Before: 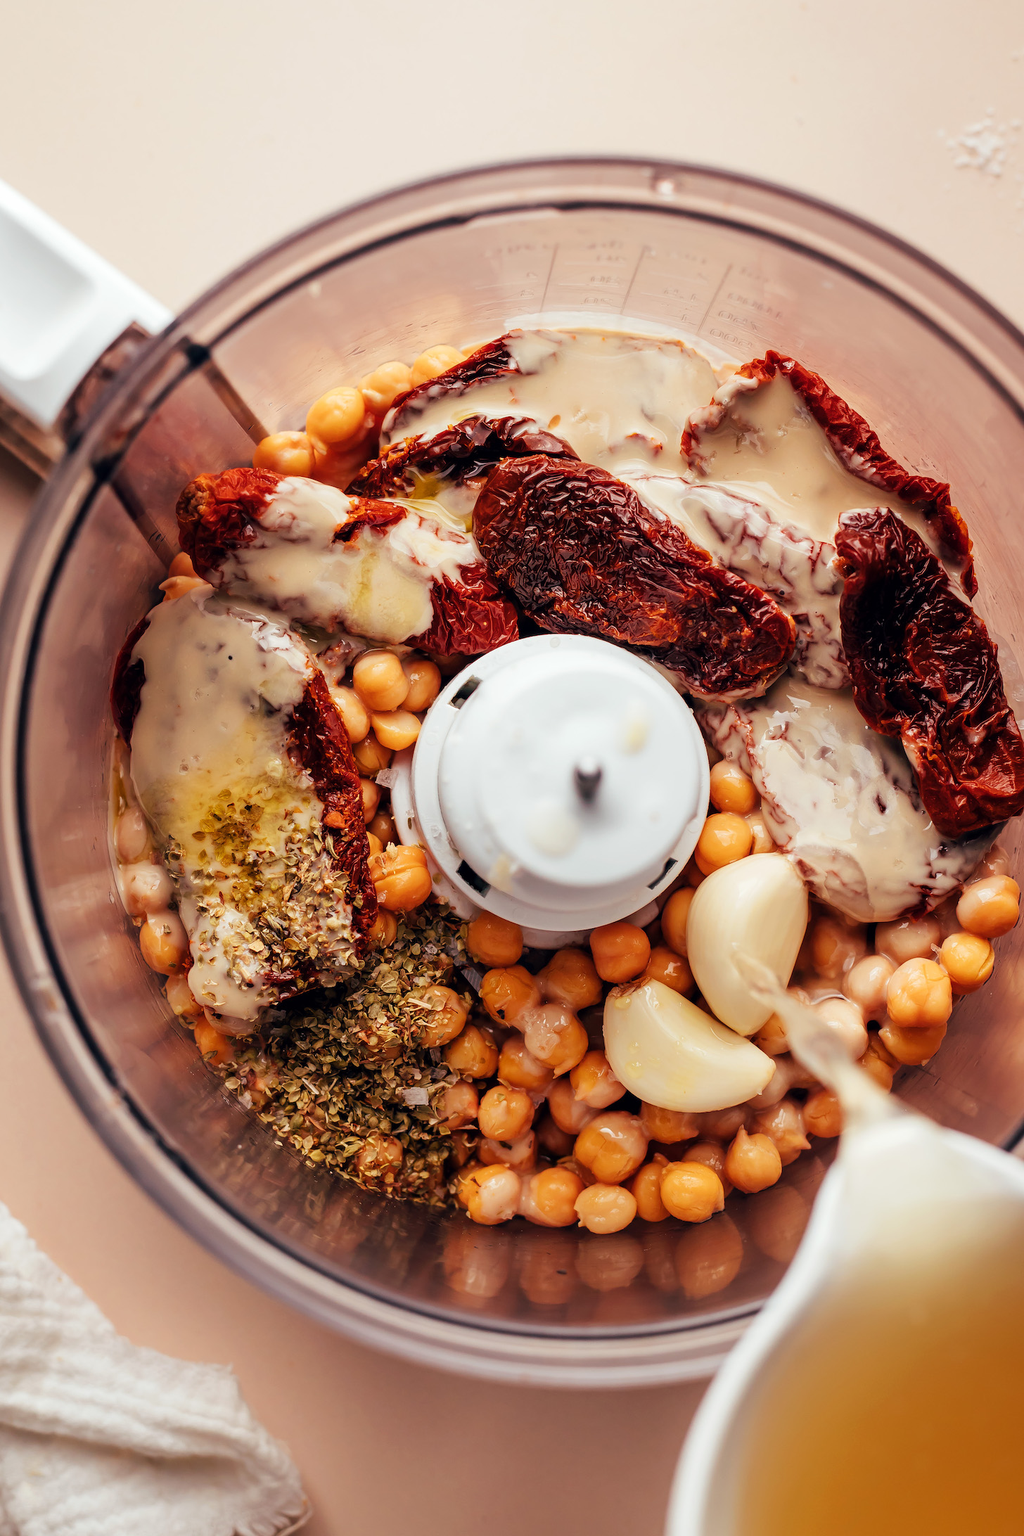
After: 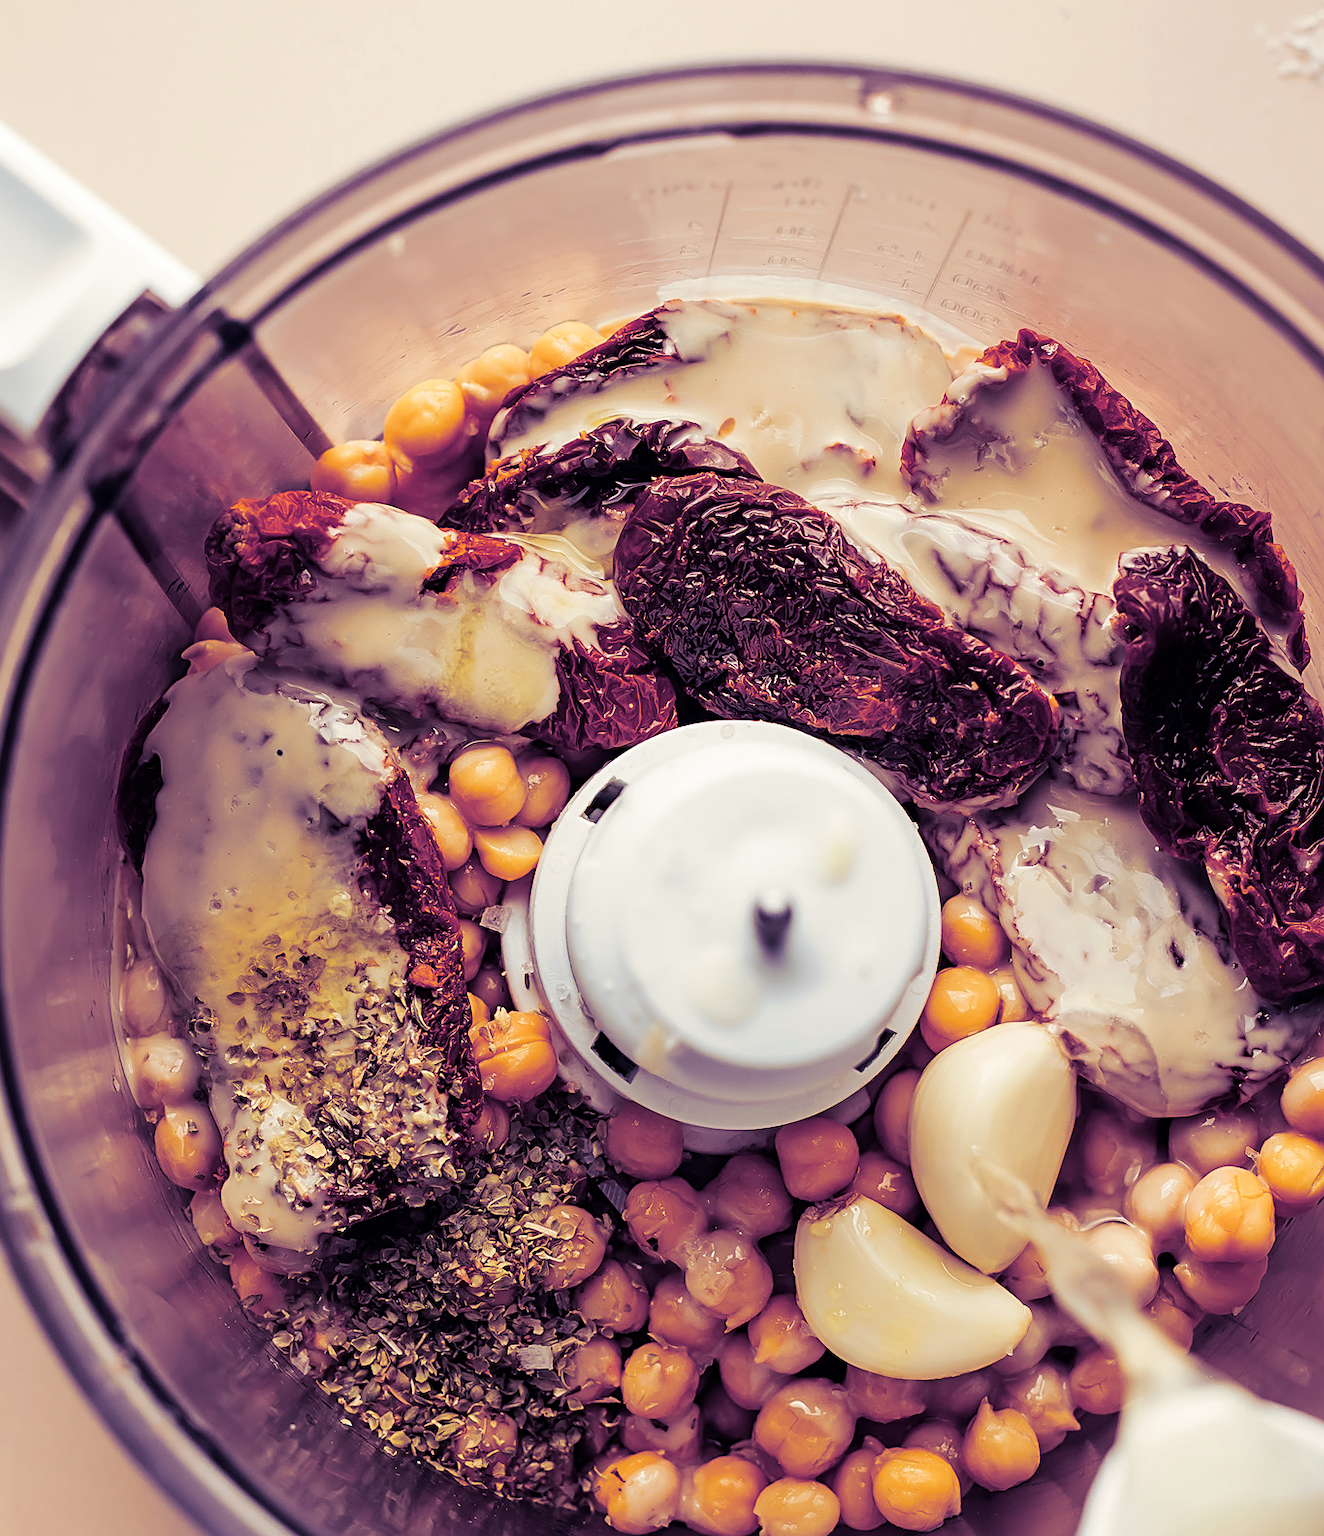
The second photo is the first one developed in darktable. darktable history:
split-toning: shadows › hue 255.6°, shadows › saturation 0.66, highlights › hue 43.2°, highlights › saturation 0.68, balance -50.1
crop: left 2.737%, top 7.287%, right 3.421%, bottom 20.179%
sharpen: on, module defaults
